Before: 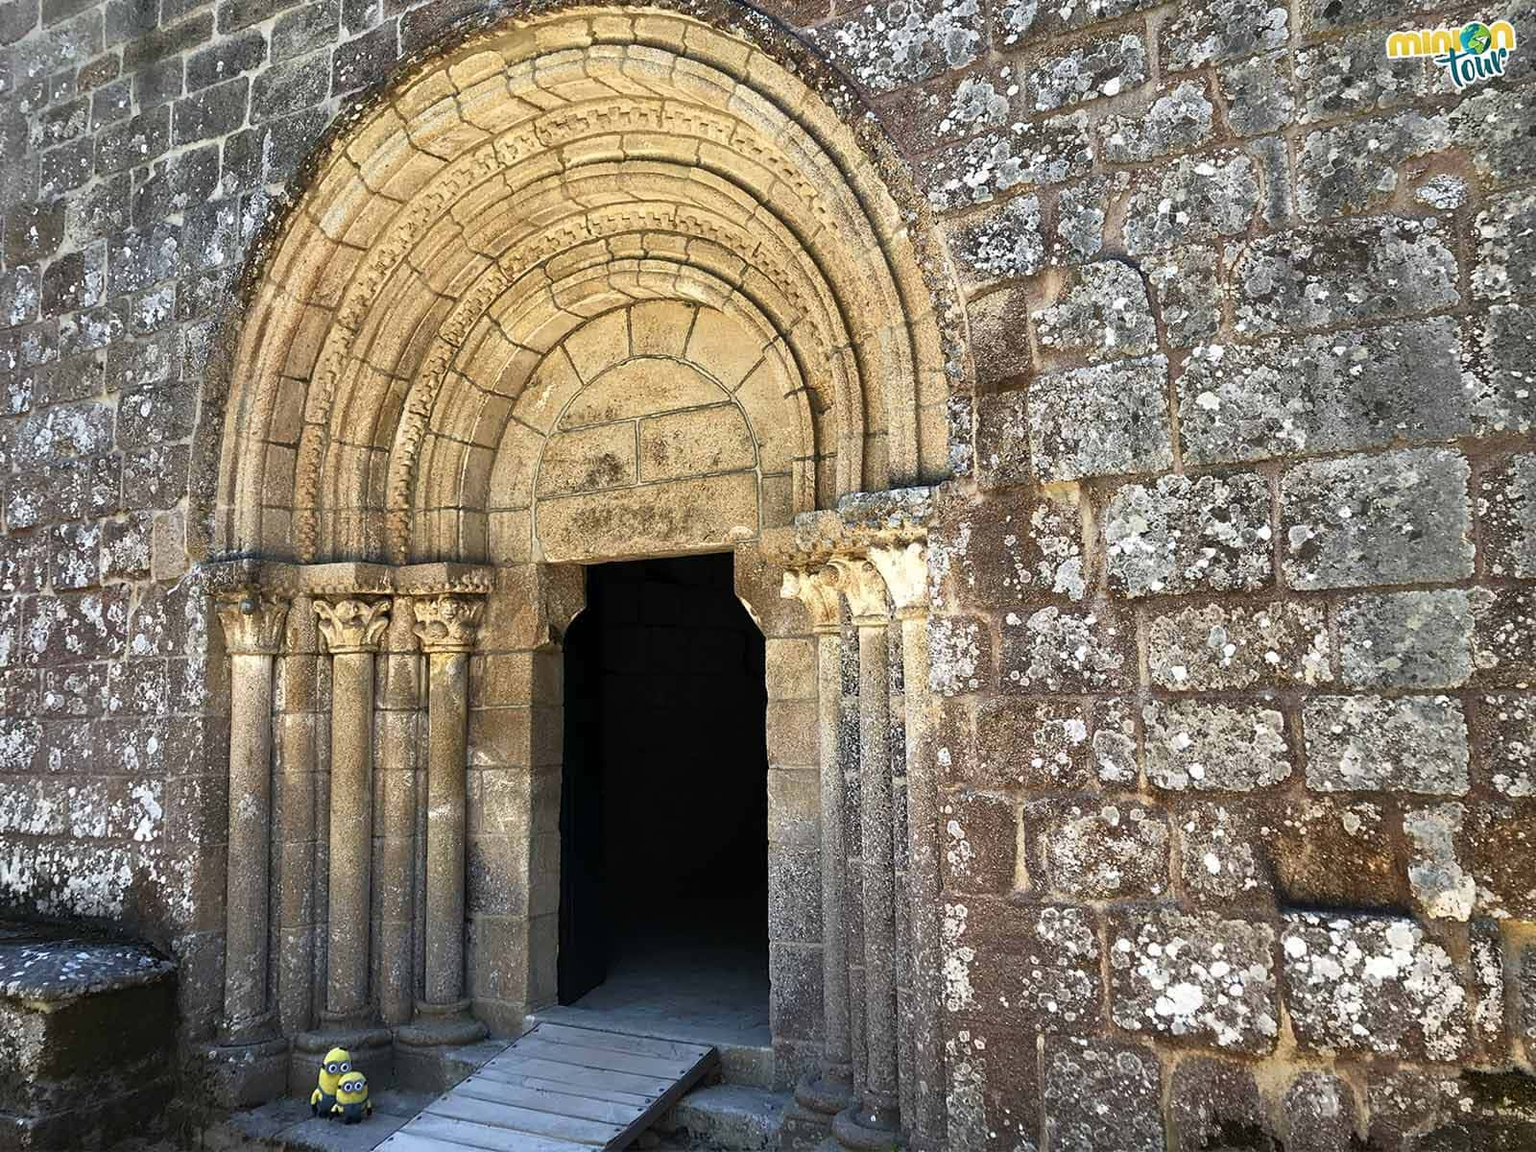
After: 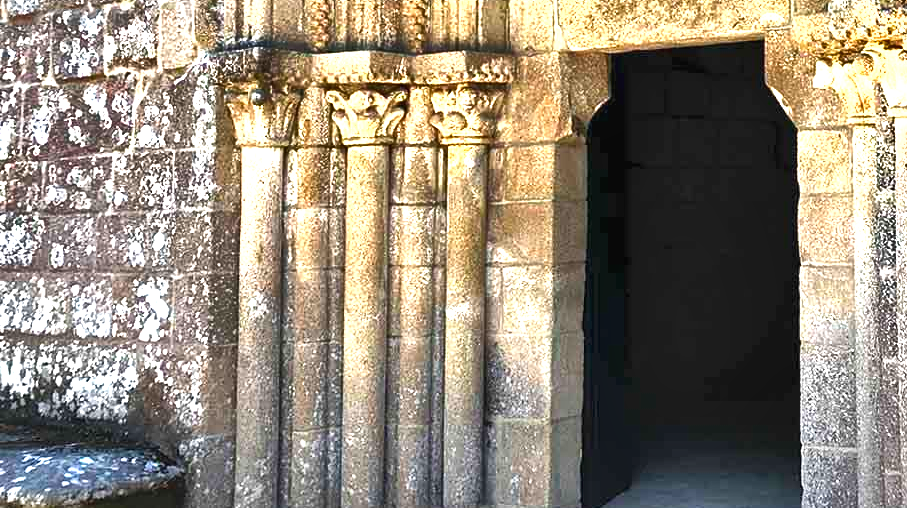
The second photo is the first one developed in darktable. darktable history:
crop: top 44.591%, right 43.268%, bottom 12.994%
exposure: black level correction -0.002, exposure 1.356 EV, compensate highlight preservation false
shadows and highlights: low approximation 0.01, soften with gaussian
local contrast: mode bilateral grid, contrast 19, coarseness 51, detail 150%, midtone range 0.2
